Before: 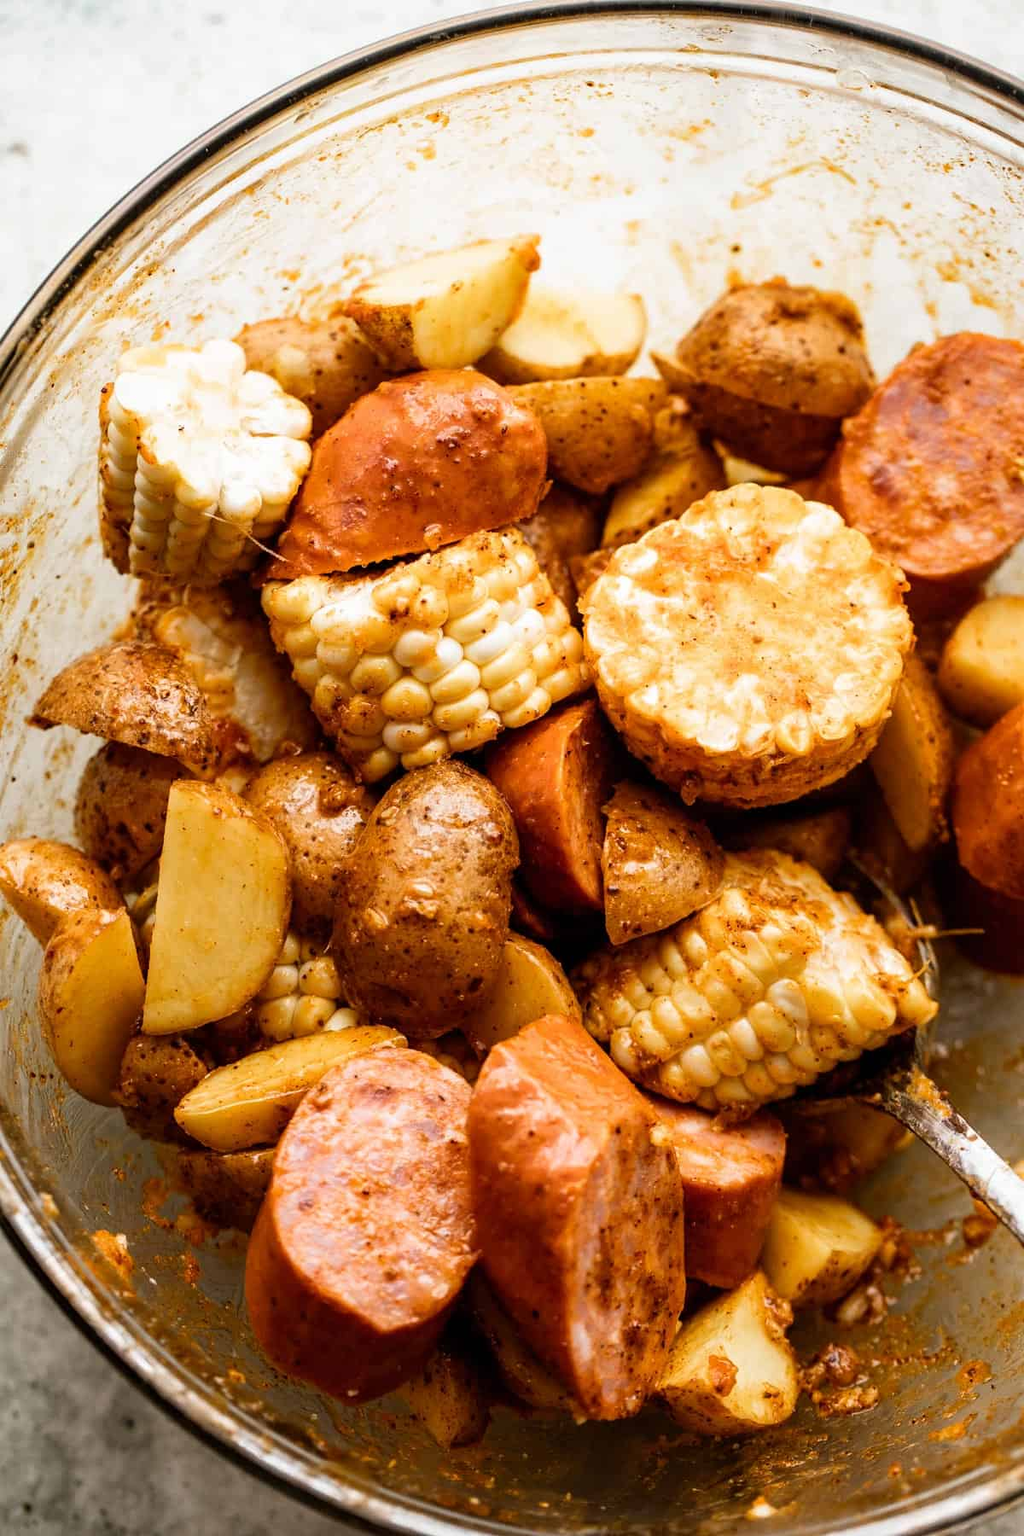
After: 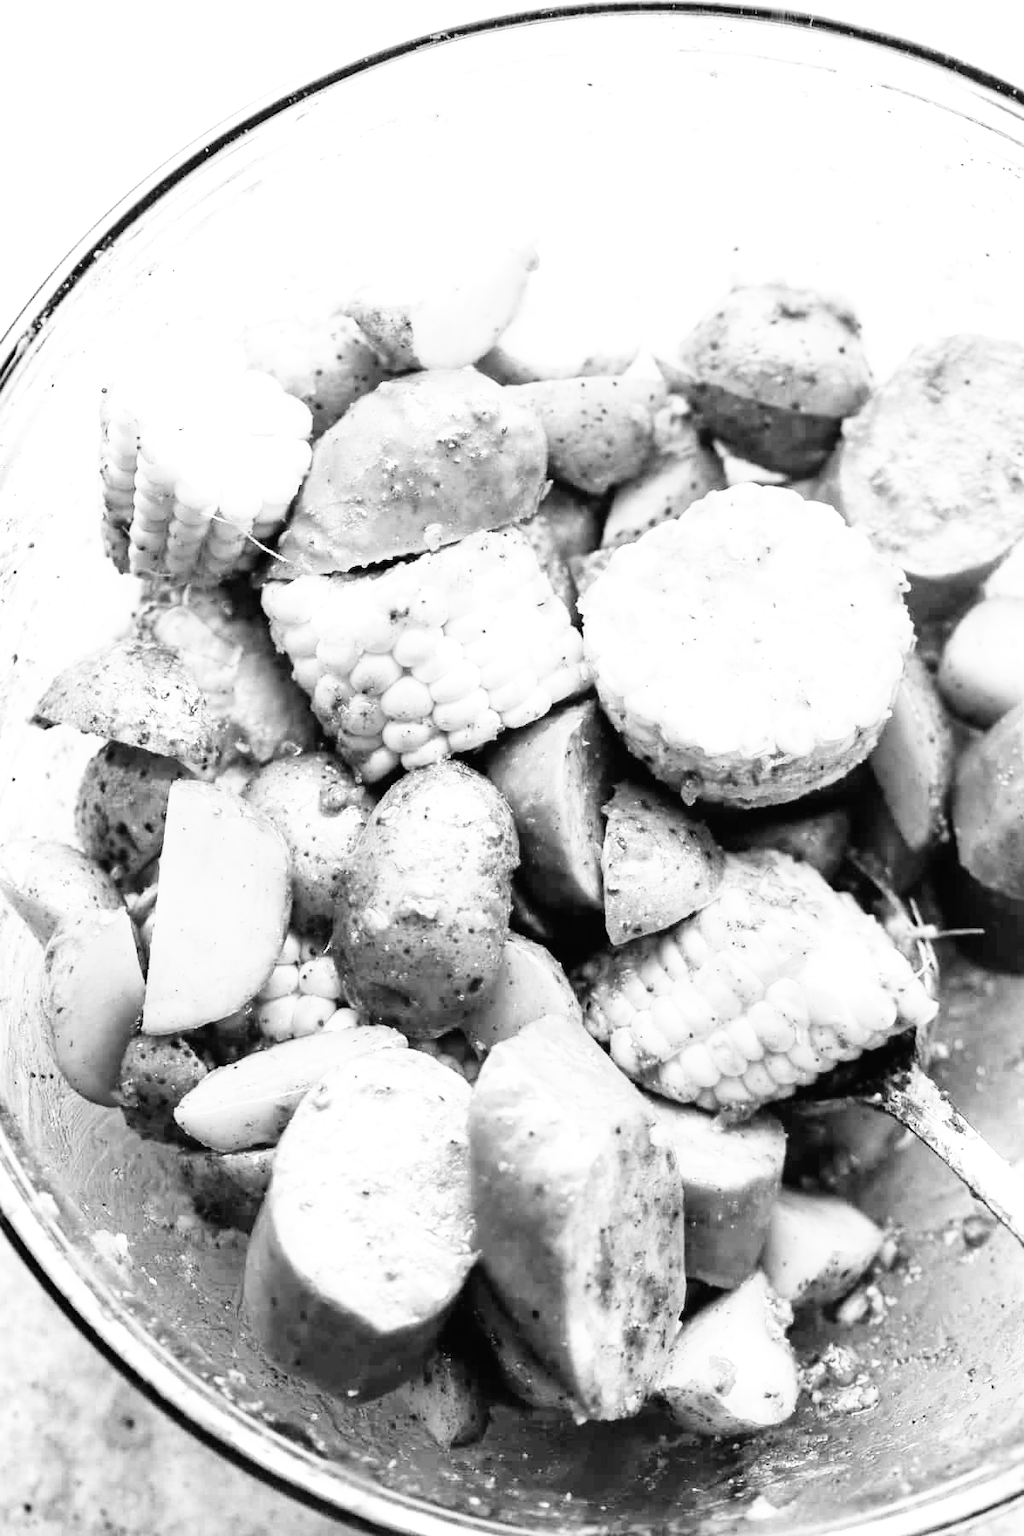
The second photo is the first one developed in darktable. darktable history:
exposure: black level correction 0, exposure 1 EV, compensate exposure bias true, compensate highlight preservation false
monochrome: a 16.01, b -2.65, highlights 0.52
base curve: curves: ch0 [(0, 0.003) (0.001, 0.002) (0.006, 0.004) (0.02, 0.022) (0.048, 0.086) (0.094, 0.234) (0.162, 0.431) (0.258, 0.629) (0.385, 0.8) (0.548, 0.918) (0.751, 0.988) (1, 1)], preserve colors none
